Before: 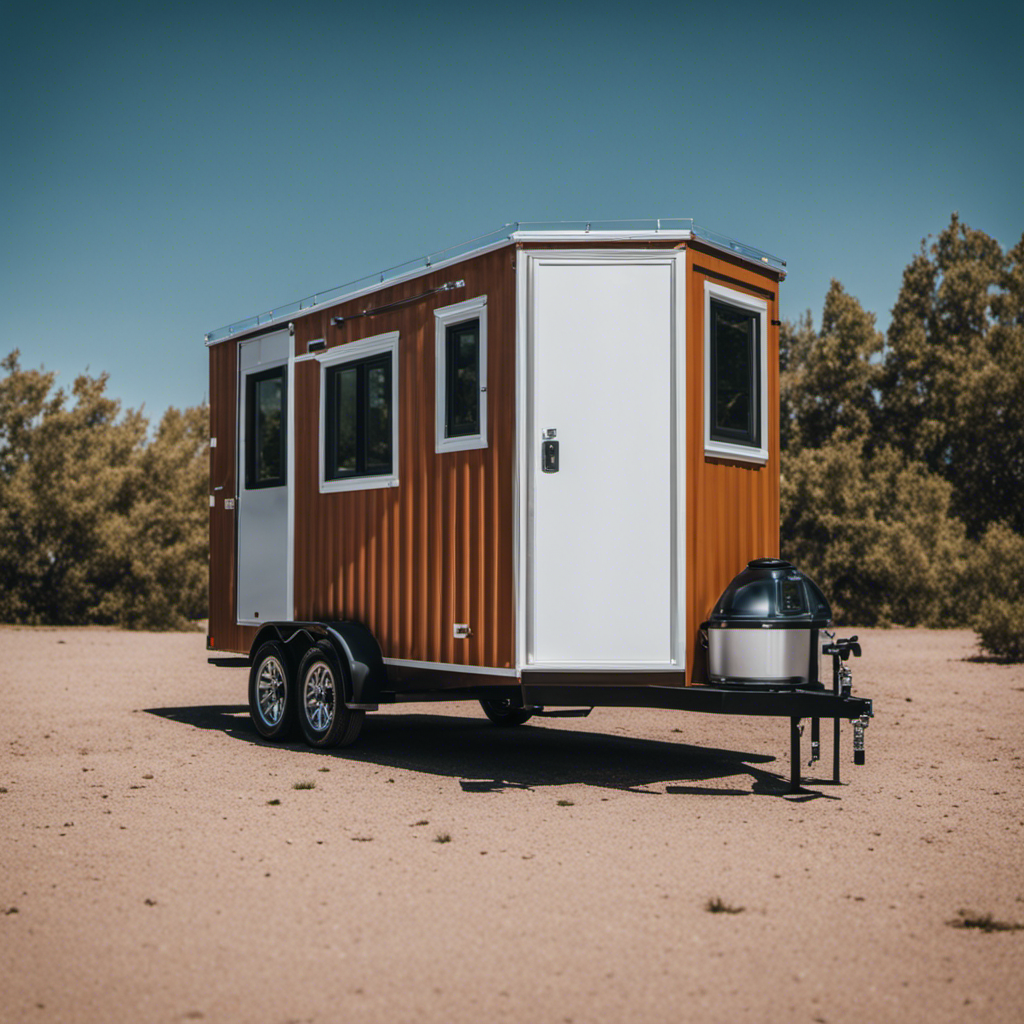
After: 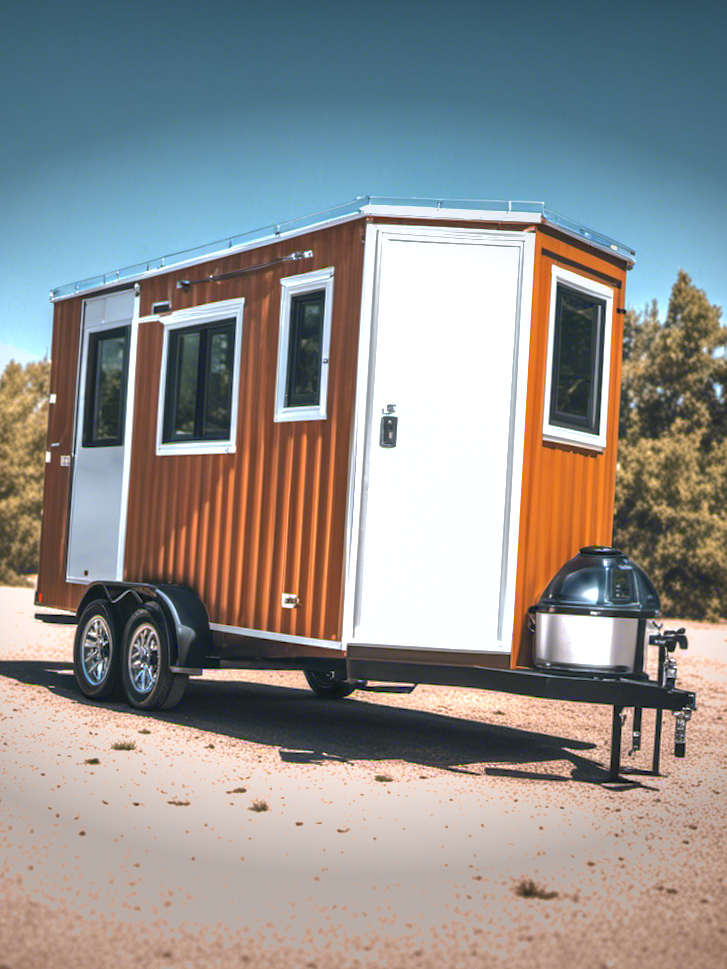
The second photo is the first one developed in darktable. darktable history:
crop and rotate: angle -3.27°, left 14.277%, top 0.028%, right 10.766%, bottom 0.028%
white balance: red 0.98, blue 1.034
exposure: black level correction 0, exposure 1.379 EV, compensate exposure bias true, compensate highlight preservation false
local contrast: highlights 100%, shadows 100%, detail 120%, midtone range 0.2
shadows and highlights: on, module defaults
vignetting: fall-off start 70.97%, brightness -0.584, saturation -0.118, width/height ratio 1.333
